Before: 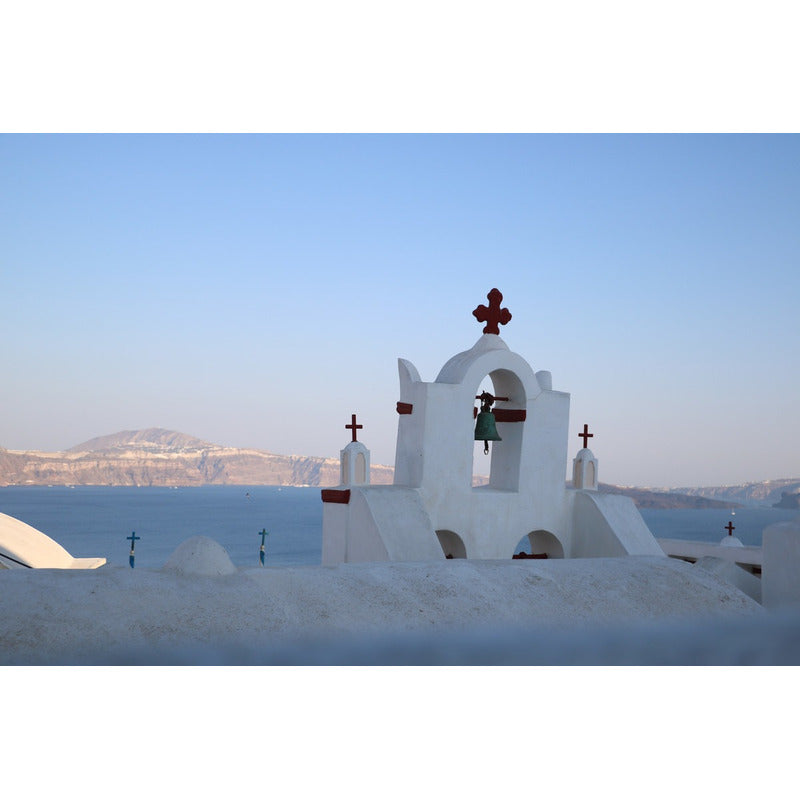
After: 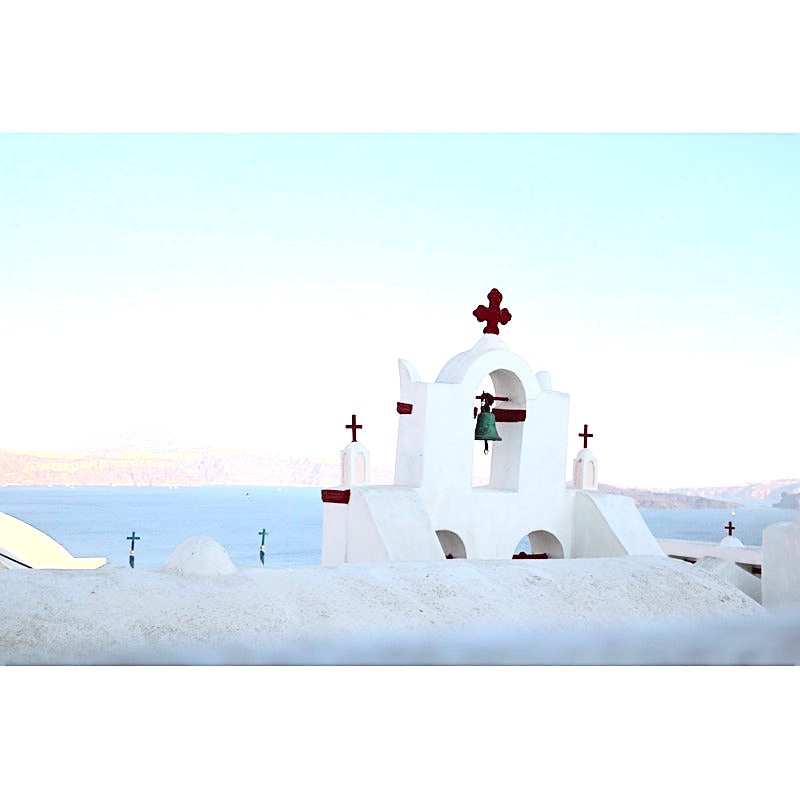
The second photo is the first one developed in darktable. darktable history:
exposure: black level correction 0, exposure 1.45 EV, compensate exposure bias true, compensate highlight preservation false
sharpen: on, module defaults
tone curve: curves: ch0 [(0, 0.014) (0.17, 0.099) (0.392, 0.438) (0.725, 0.828) (0.872, 0.918) (1, 0.981)]; ch1 [(0, 0) (0.402, 0.36) (0.489, 0.491) (0.5, 0.503) (0.515, 0.52) (0.545, 0.572) (0.615, 0.662) (0.701, 0.725) (1, 1)]; ch2 [(0, 0) (0.42, 0.458) (0.485, 0.499) (0.503, 0.503) (0.531, 0.542) (0.561, 0.594) (0.644, 0.694) (0.717, 0.753) (1, 0.991)], color space Lab, independent channels
